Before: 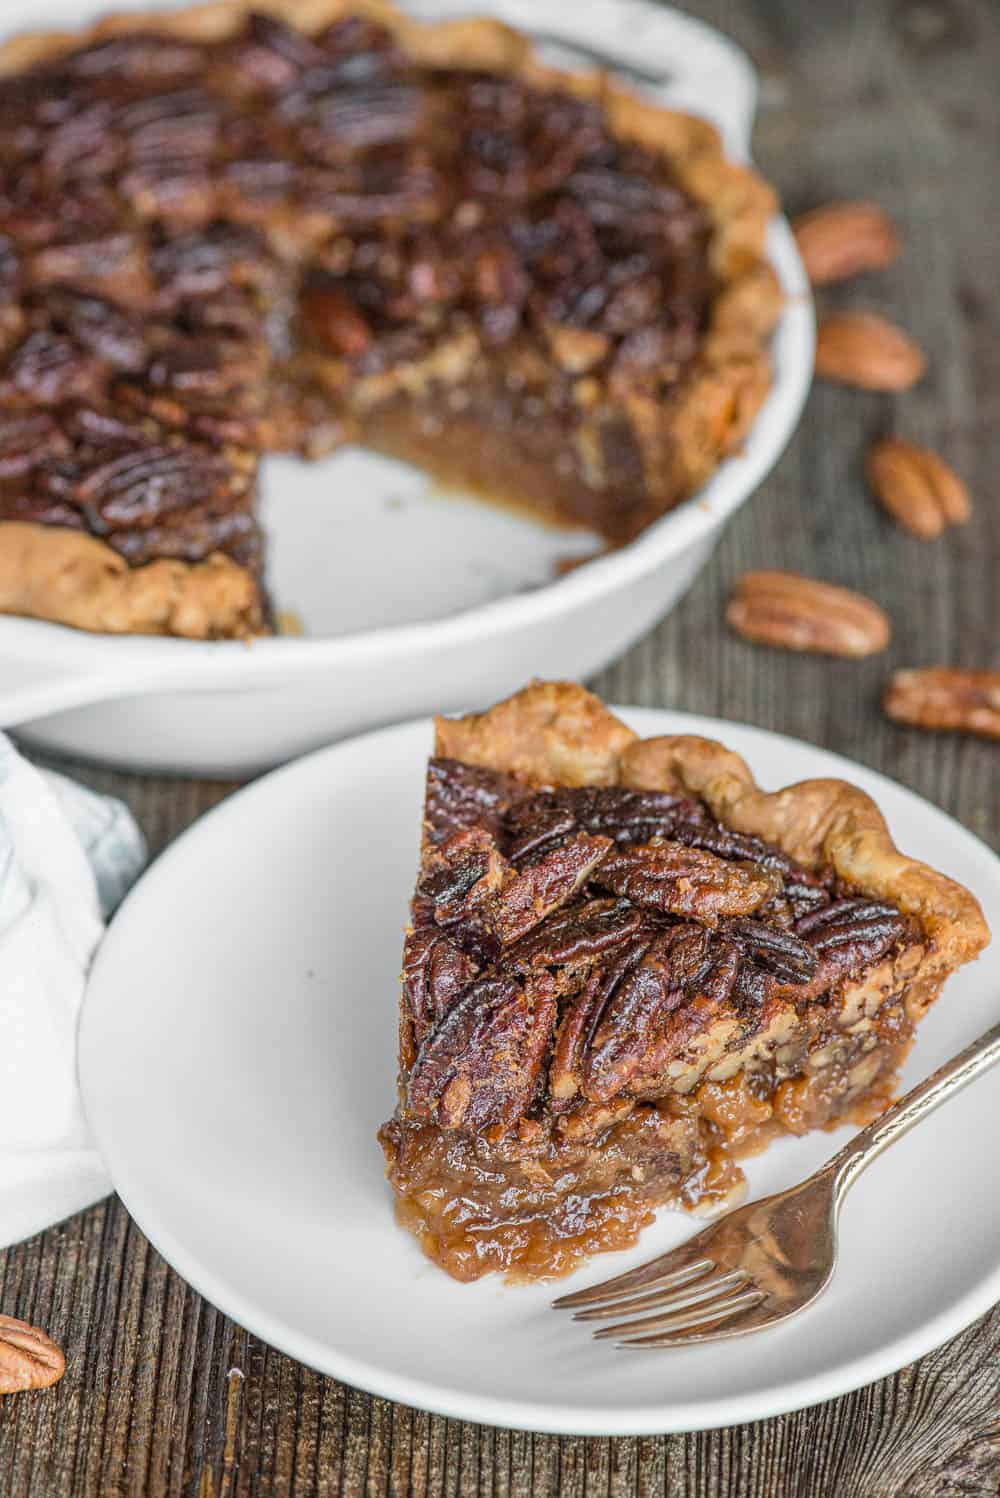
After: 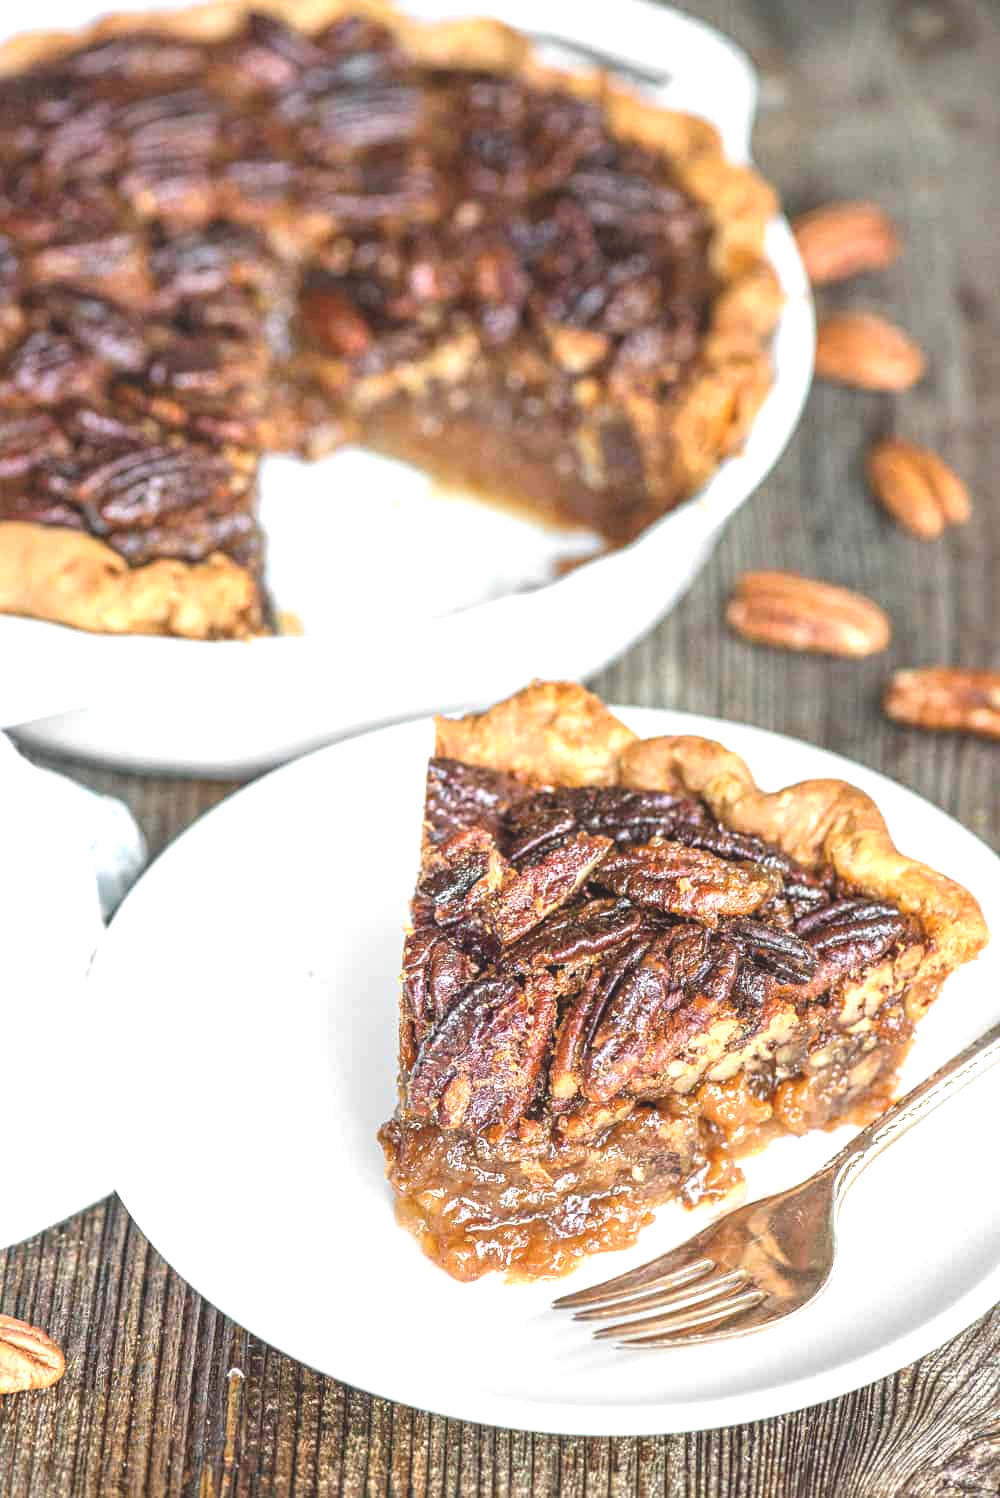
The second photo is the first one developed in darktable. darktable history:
exposure: black level correction -0.006, exposure 1 EV, compensate highlight preservation false
